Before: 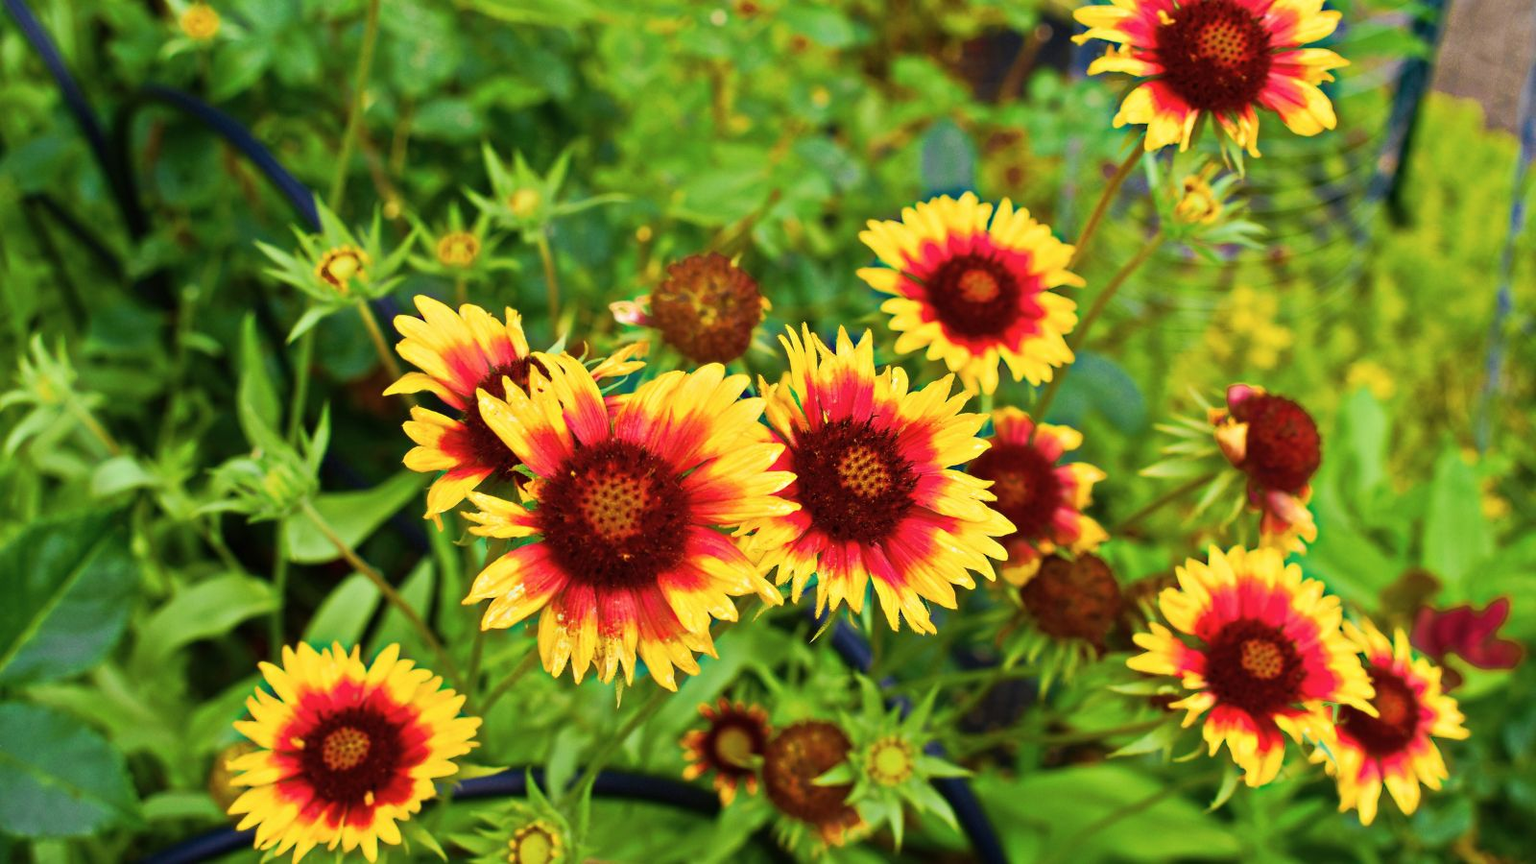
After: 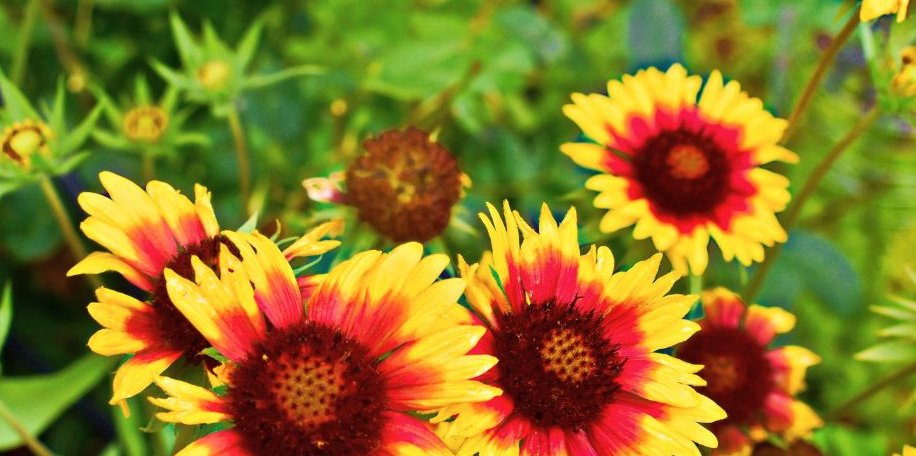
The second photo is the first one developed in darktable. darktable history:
local contrast: mode bilateral grid, contrast 21, coarseness 50, detail 101%, midtone range 0.2
crop: left 20.807%, top 15.118%, right 21.923%, bottom 34.192%
tone equalizer: smoothing diameter 24.85%, edges refinement/feathering 10.07, preserve details guided filter
shadows and highlights: soften with gaussian
